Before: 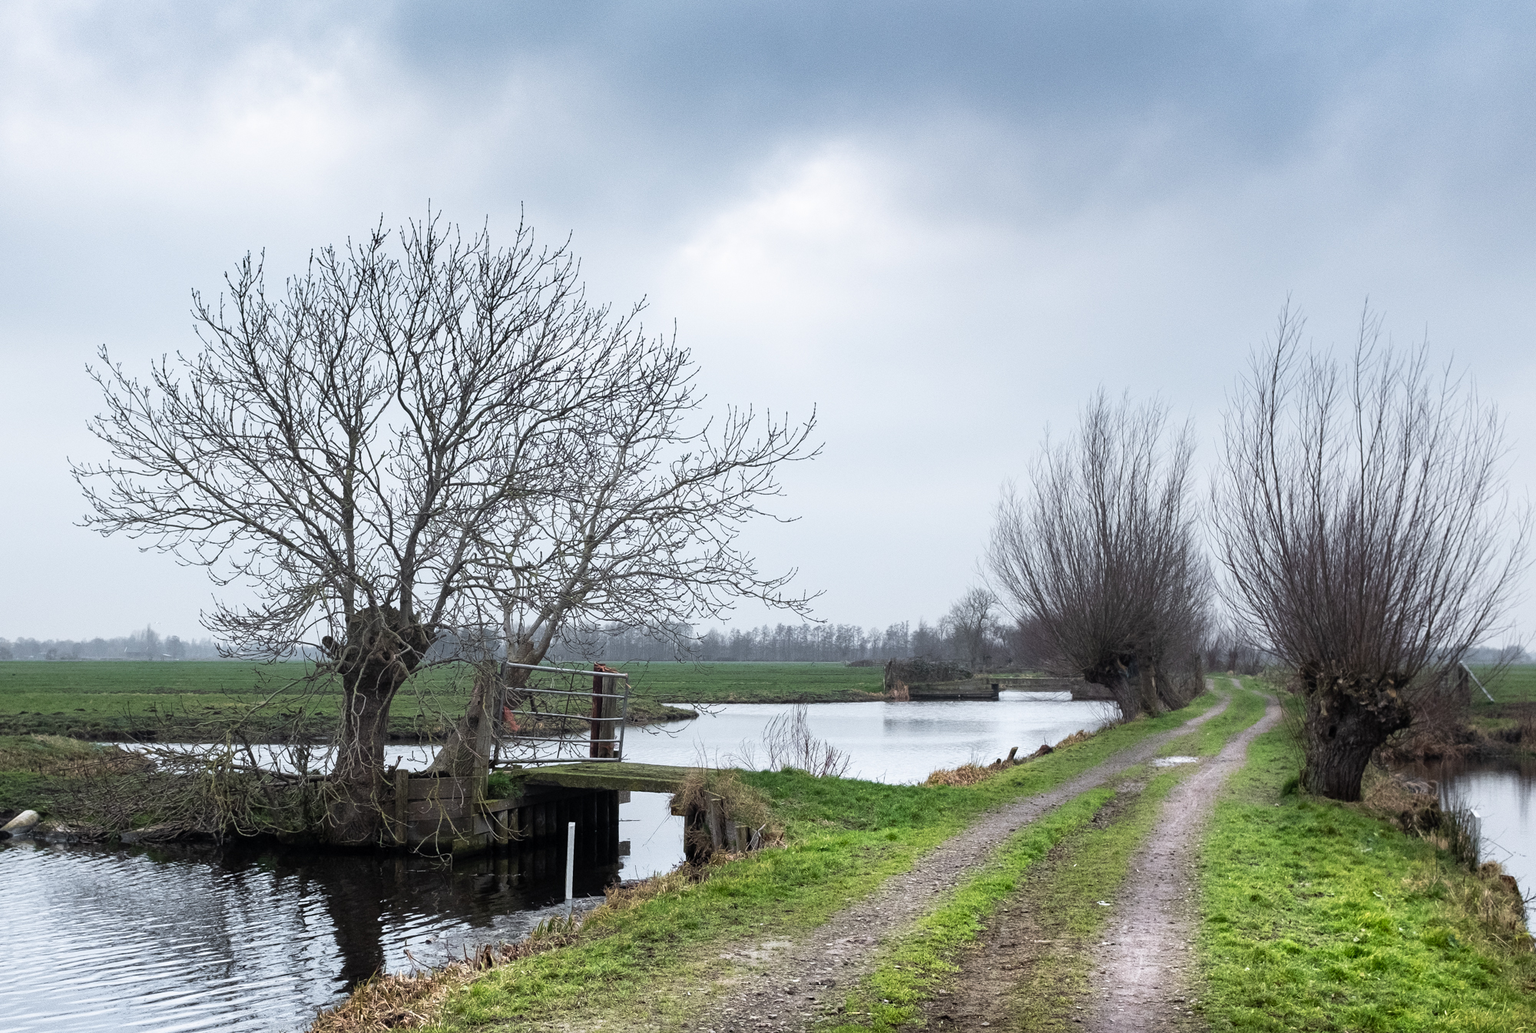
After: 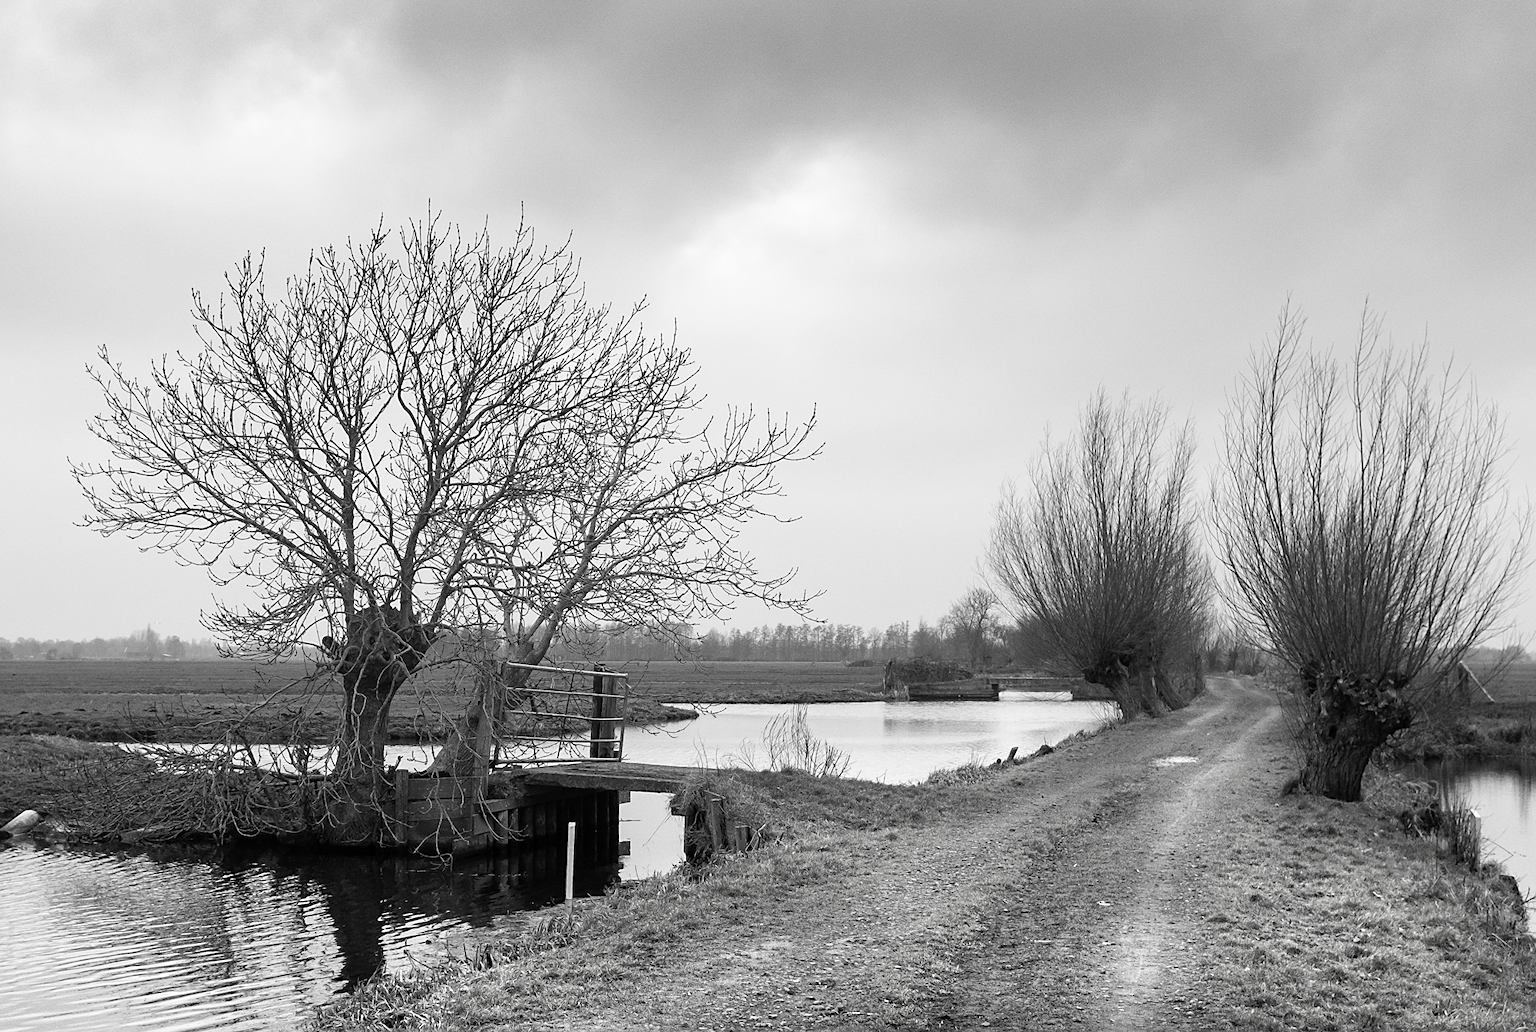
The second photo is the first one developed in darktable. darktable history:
color balance rgb: shadows lift › hue 87.23°, perceptual saturation grading › global saturation 19.305%, global vibrance 20%
contrast brightness saturation: saturation -0.994
sharpen: radius 1.885, amount 0.404, threshold 1.534
